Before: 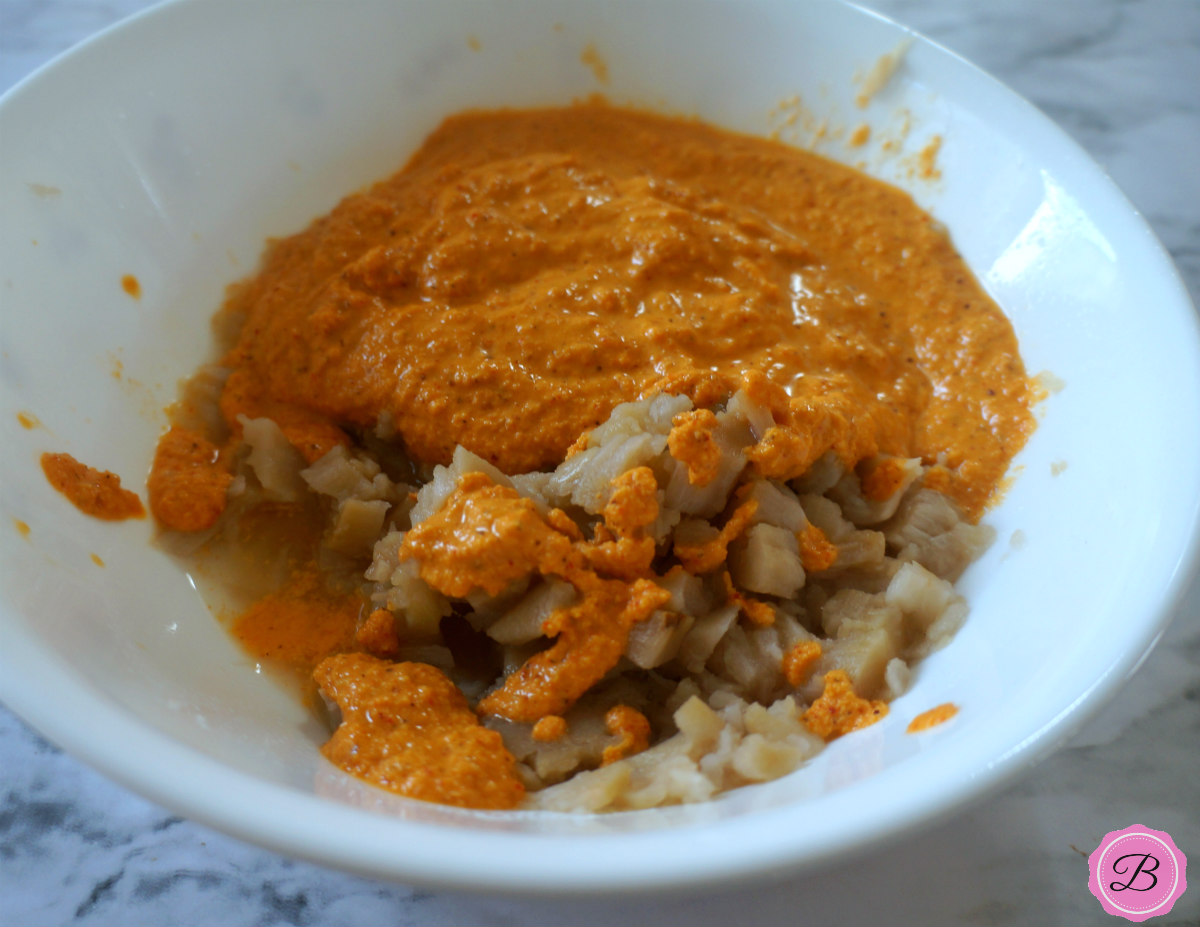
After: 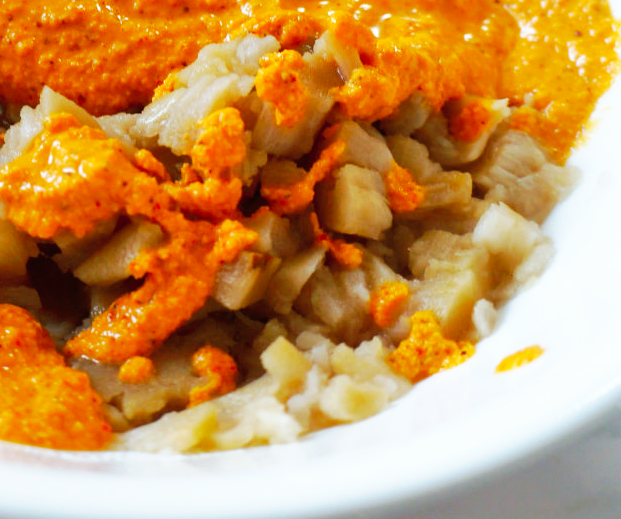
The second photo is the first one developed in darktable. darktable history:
base curve: curves: ch0 [(0, 0) (0.007, 0.004) (0.027, 0.03) (0.046, 0.07) (0.207, 0.54) (0.442, 0.872) (0.673, 0.972) (1, 1)], preserve colors none
shadows and highlights: on, module defaults
crop: left 34.479%, top 38.822%, right 13.718%, bottom 5.172%
tone equalizer: on, module defaults
